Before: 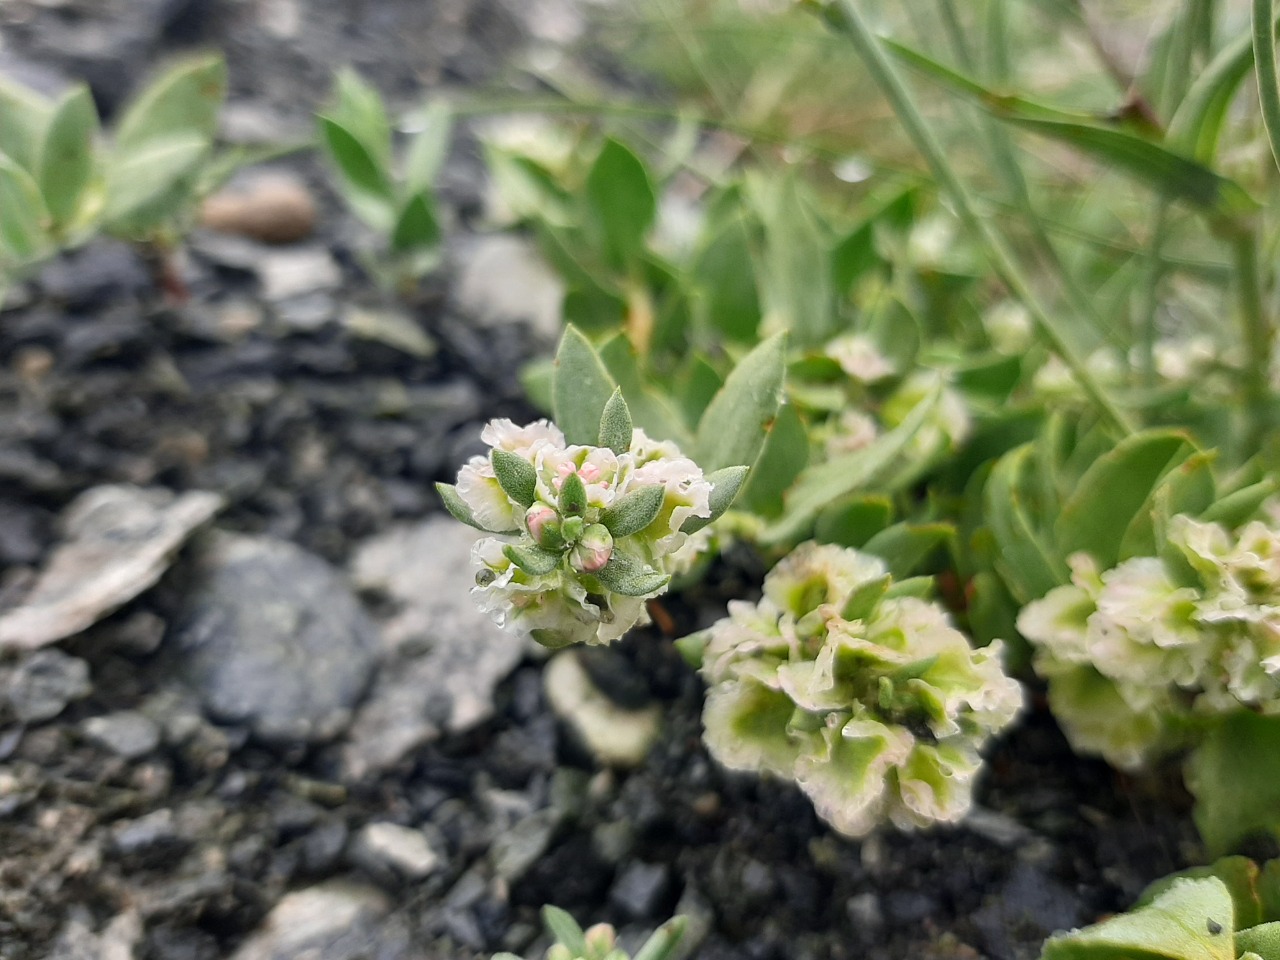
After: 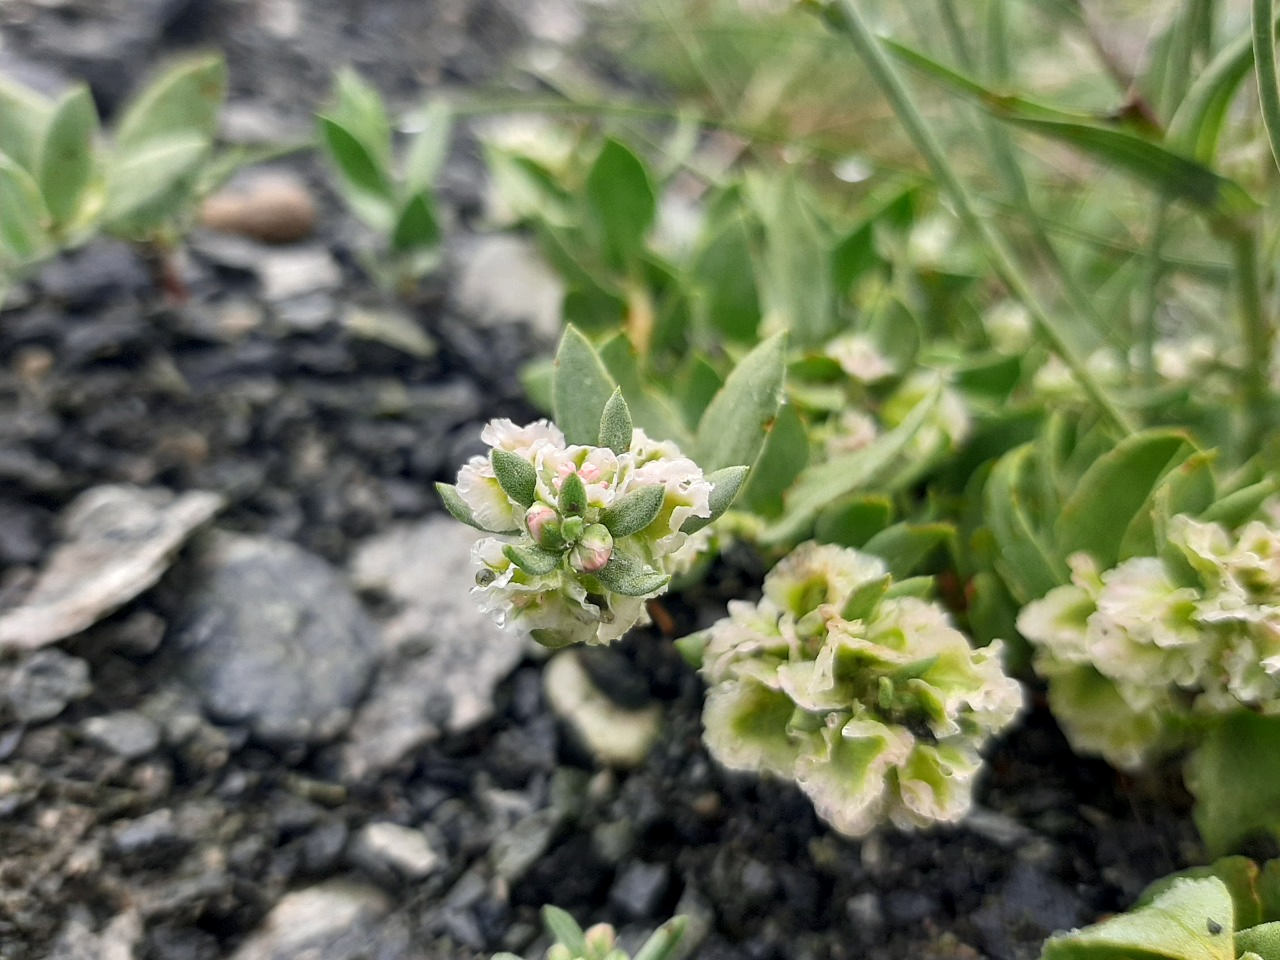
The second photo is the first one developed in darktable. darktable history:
local contrast: highlights 106%, shadows 101%, detail 119%, midtone range 0.2
